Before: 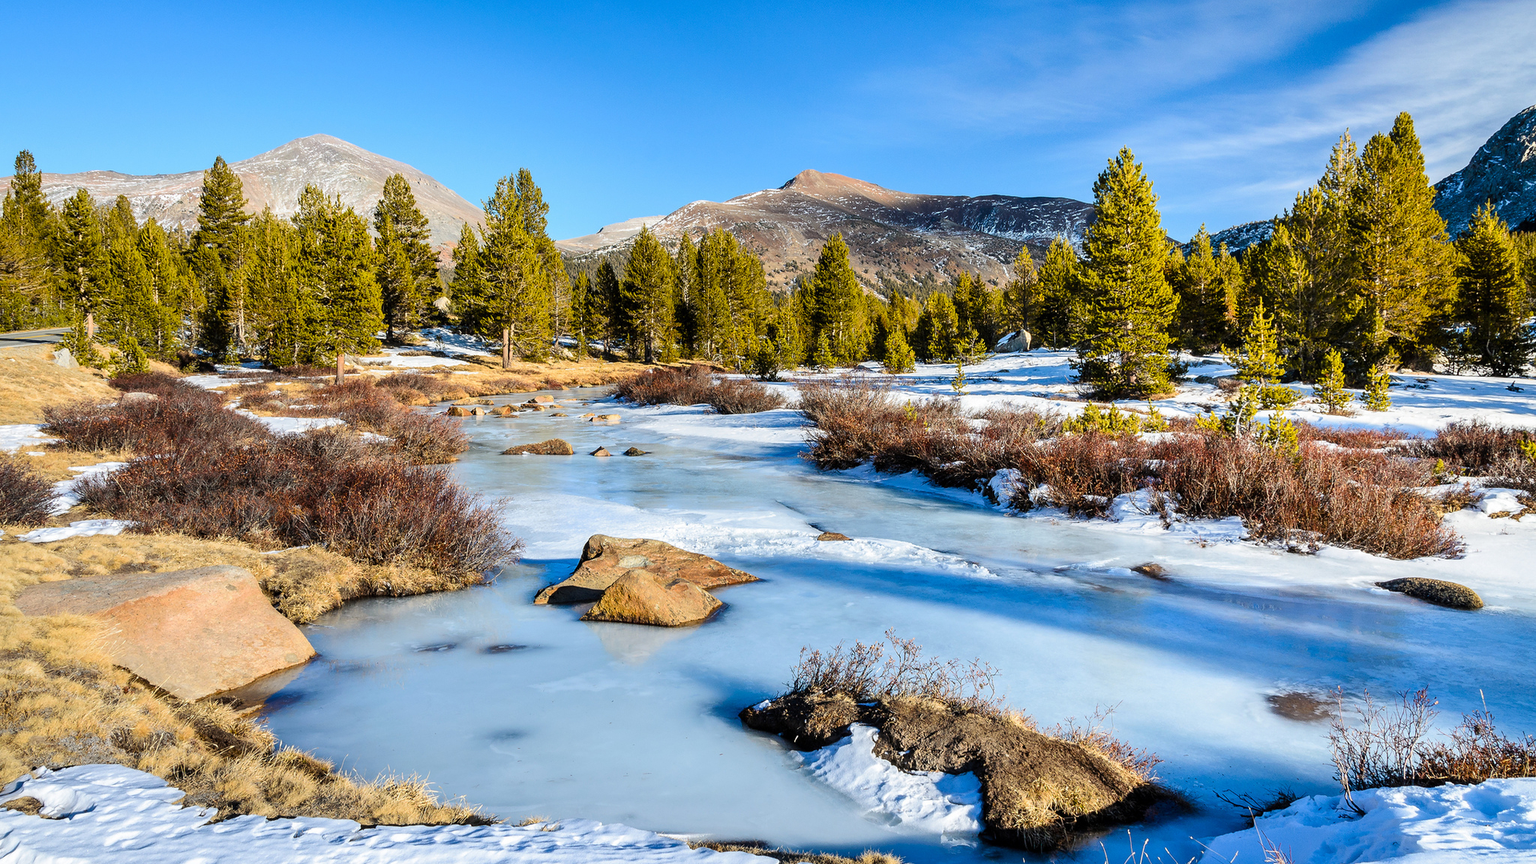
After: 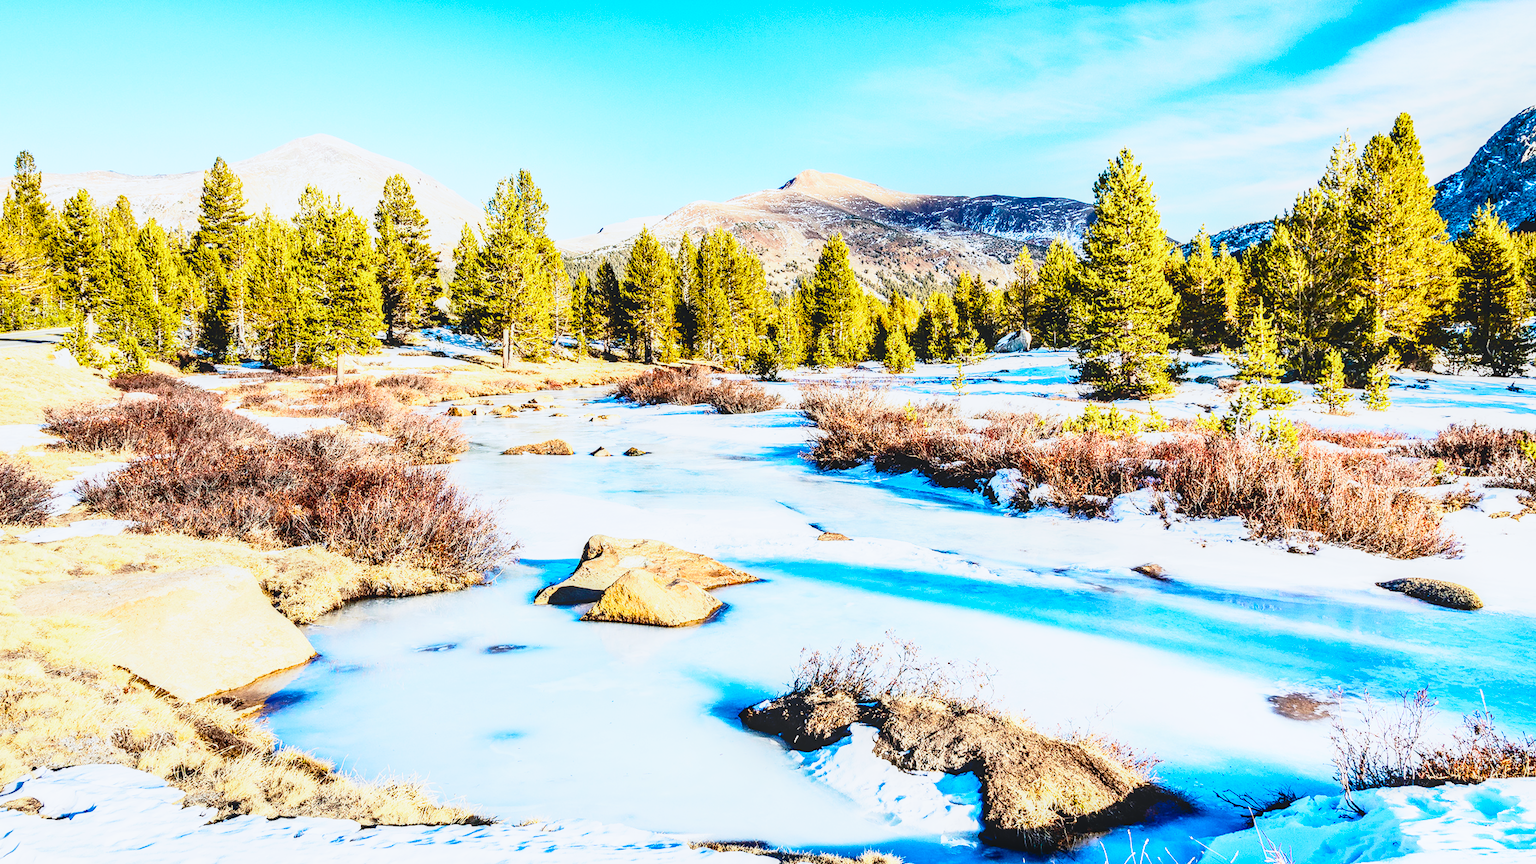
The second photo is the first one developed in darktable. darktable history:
exposure: black level correction 0, exposure 0.498 EV, compensate highlight preservation false
tone curve: curves: ch0 [(0, 0.084) (0.155, 0.169) (0.46, 0.466) (0.751, 0.788) (1, 0.961)]; ch1 [(0, 0) (0.43, 0.408) (0.476, 0.469) (0.505, 0.503) (0.553, 0.563) (0.592, 0.581) (0.631, 0.625) (1, 1)]; ch2 [(0, 0) (0.505, 0.495) (0.55, 0.557) (0.583, 0.573) (1, 1)], color space Lab, independent channels, preserve colors none
haze removal: compatibility mode true, adaptive false
base curve: curves: ch0 [(0, 0) (0.012, 0.01) (0.073, 0.168) (0.31, 0.711) (0.645, 0.957) (1, 1)], preserve colors none
local contrast: detail 130%
